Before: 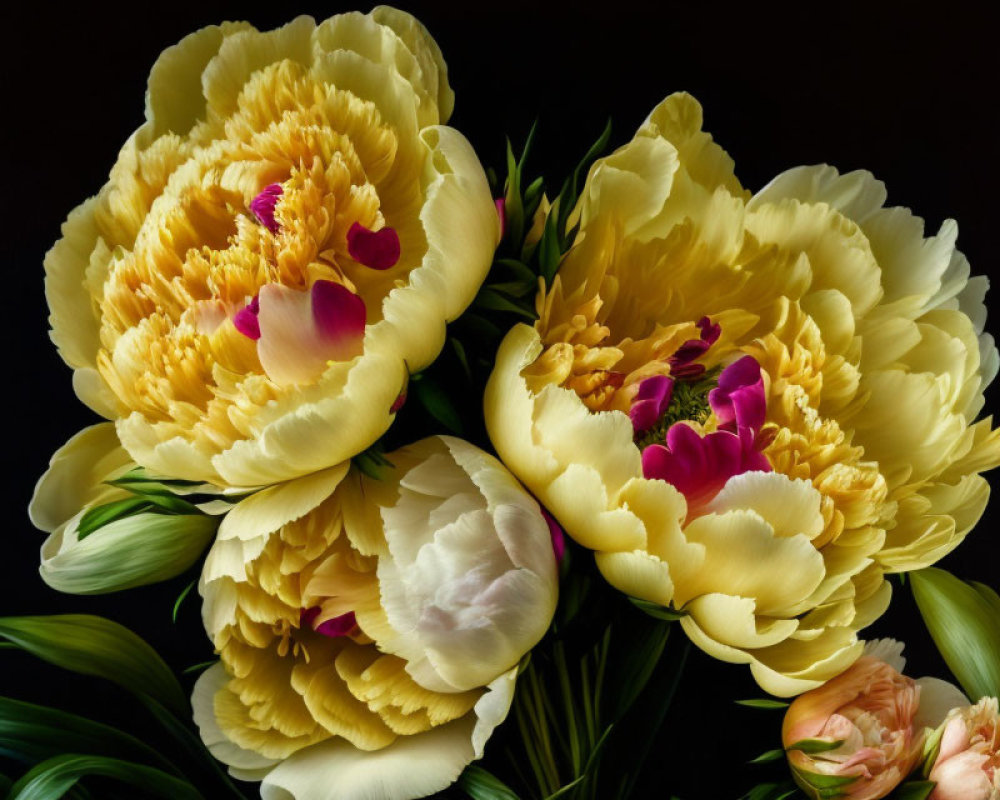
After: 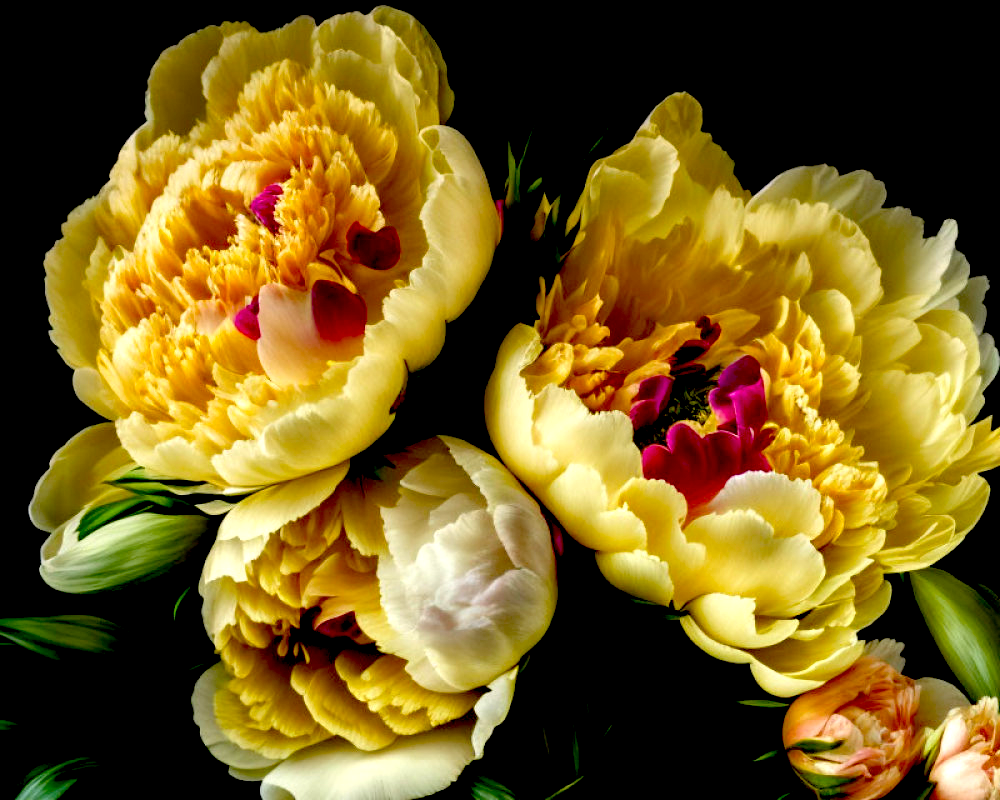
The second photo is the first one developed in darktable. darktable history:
exposure: black level correction 0.04, exposure 0.5 EV, compensate highlight preservation false
graduated density: density 0.38 EV, hardness 21%, rotation -6.11°, saturation 32%
